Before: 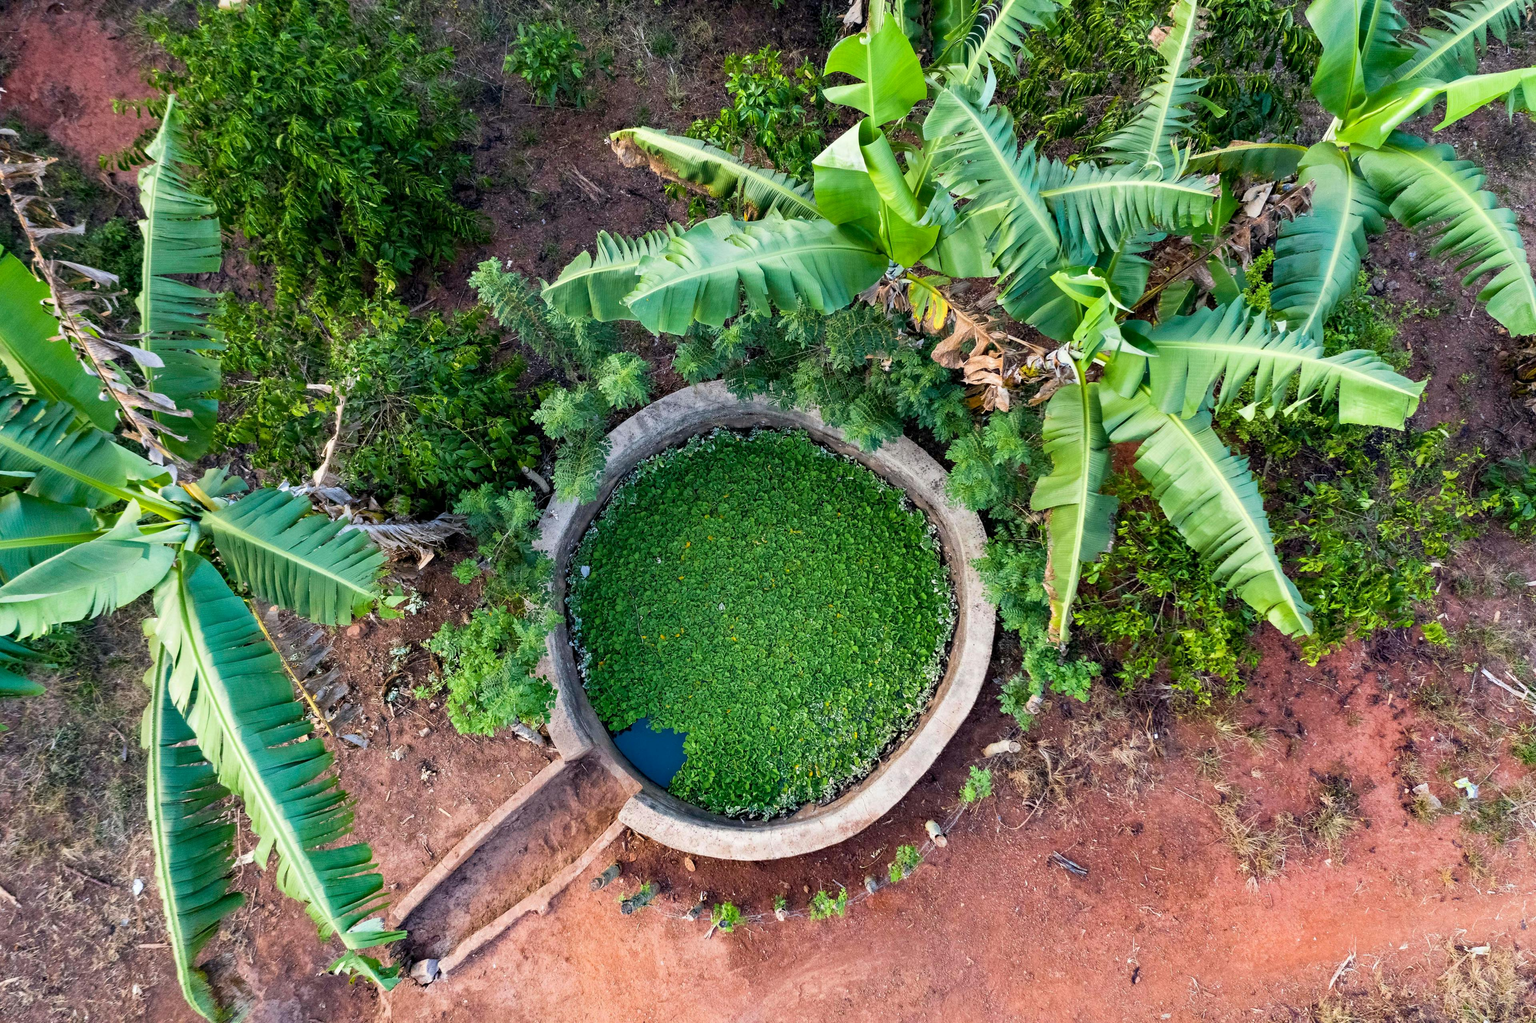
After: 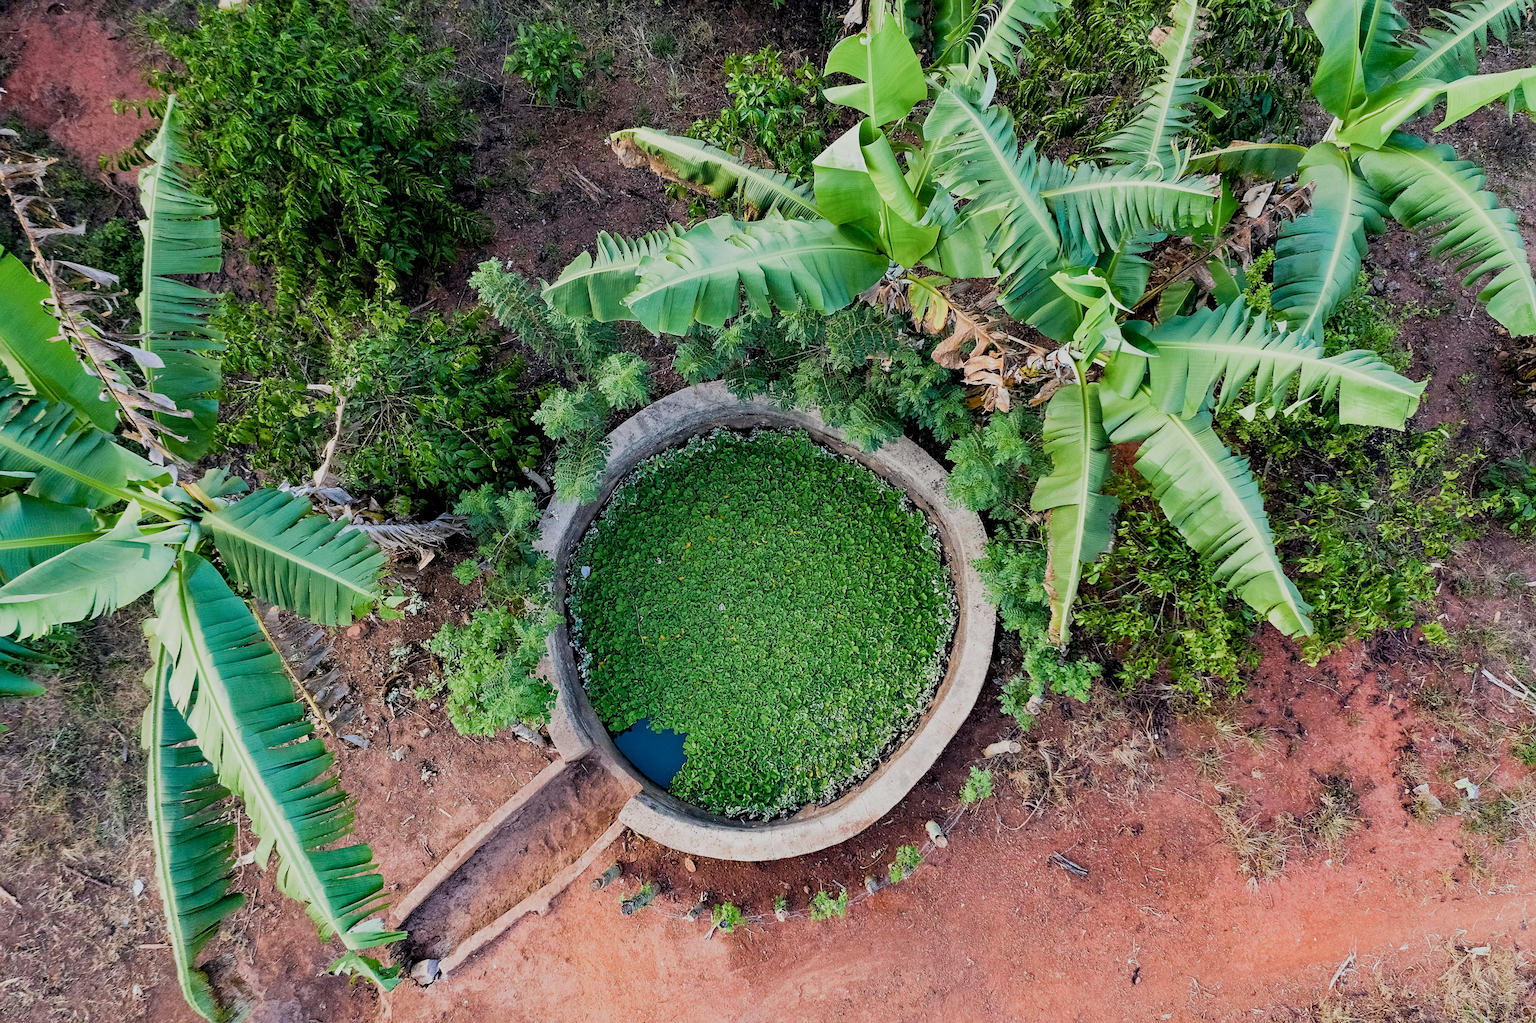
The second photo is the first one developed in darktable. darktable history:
sharpen: on, module defaults
filmic rgb: middle gray luminance 18.42%, black relative exposure -11.25 EV, white relative exposure 3.75 EV, threshold 6 EV, target black luminance 0%, hardness 5.87, latitude 57.4%, contrast 0.963, shadows ↔ highlights balance 49.98%, add noise in highlights 0, preserve chrominance luminance Y, color science v3 (2019), use custom middle-gray values true, iterations of high-quality reconstruction 0, contrast in highlights soft, enable highlight reconstruction true
